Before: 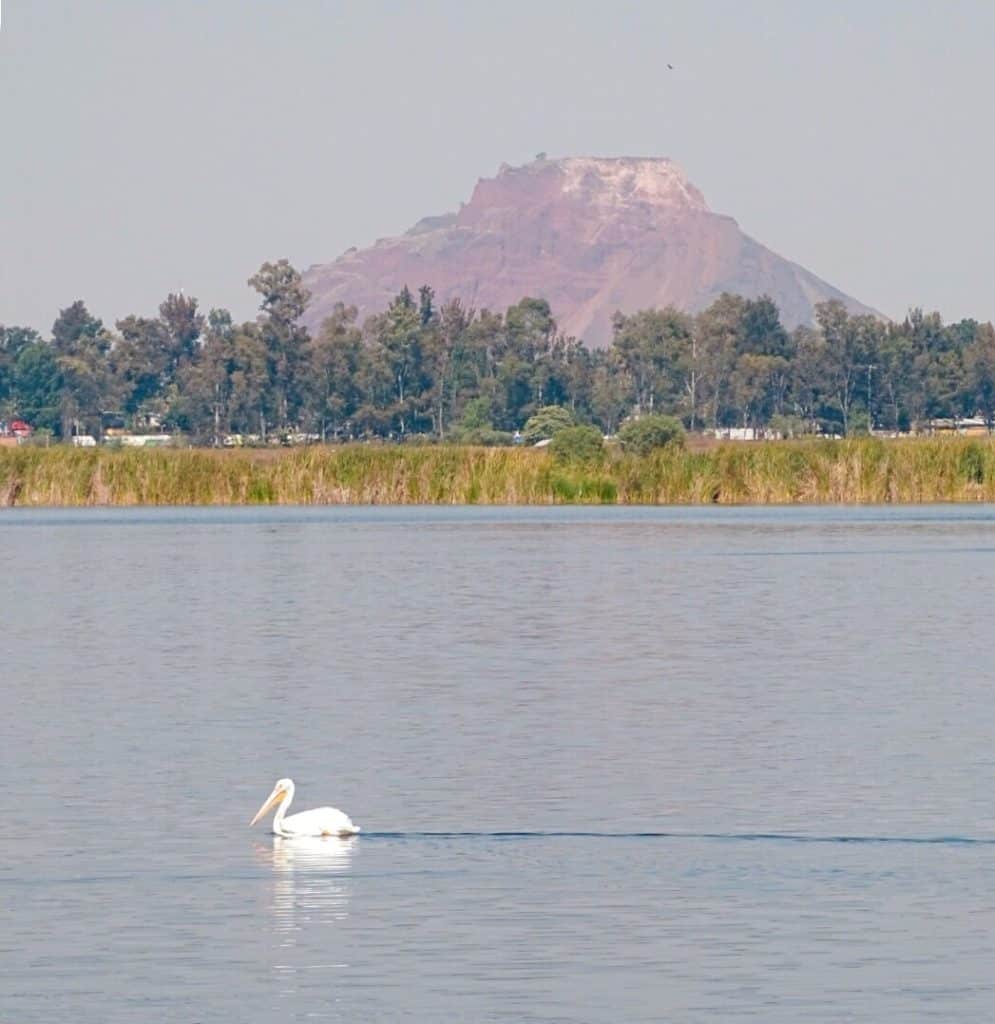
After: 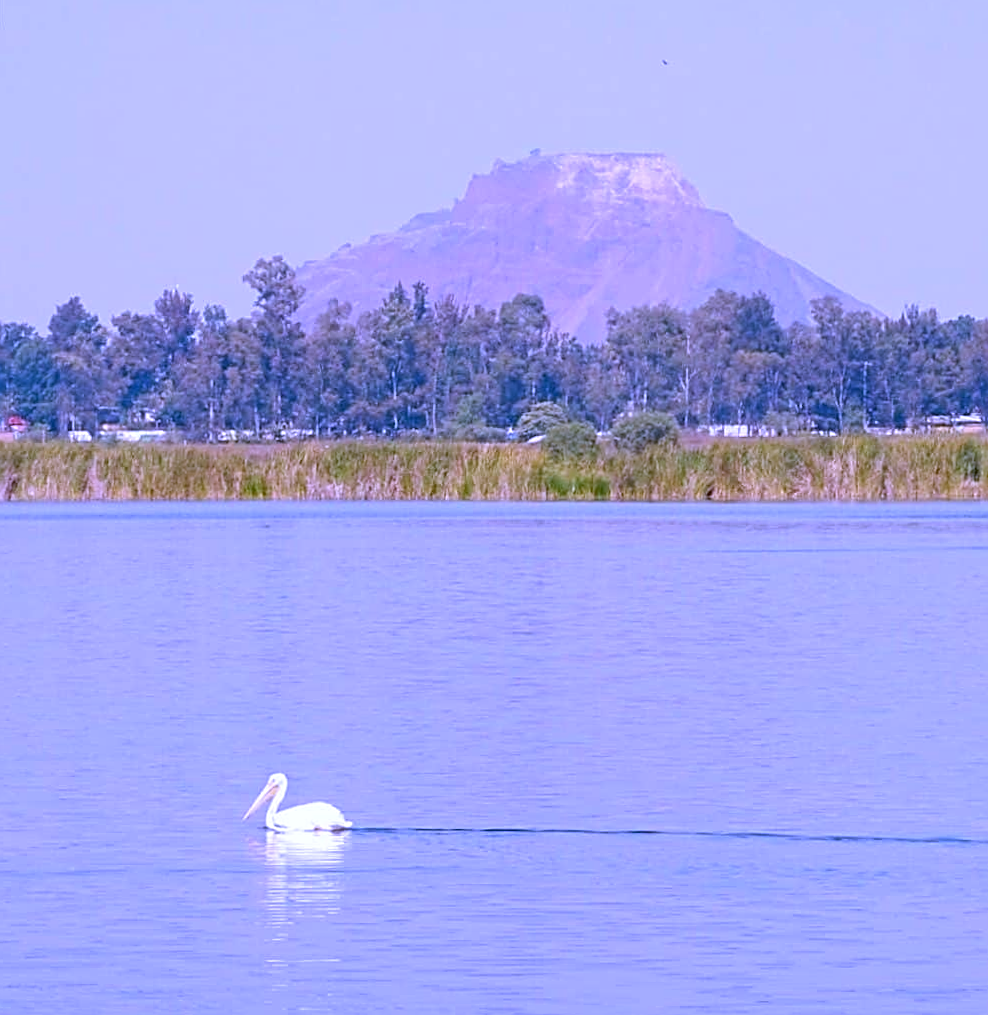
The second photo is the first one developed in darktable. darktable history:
white balance: red 0.98, blue 1.61
shadows and highlights: radius 331.84, shadows 53.55, highlights -100, compress 94.63%, highlights color adjustment 73.23%, soften with gaussian
rotate and perspective: rotation 0.192°, lens shift (horizontal) -0.015, crop left 0.005, crop right 0.996, crop top 0.006, crop bottom 0.99
sharpen: on, module defaults
